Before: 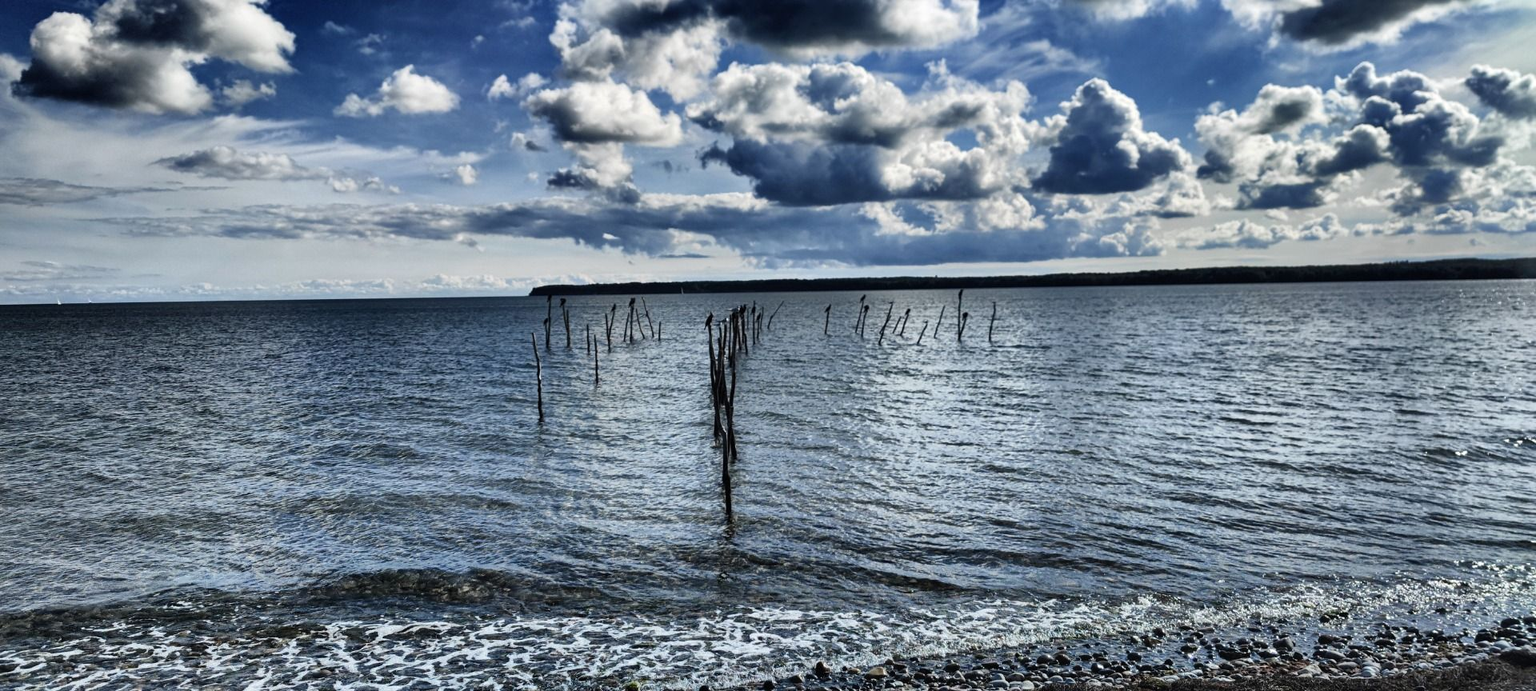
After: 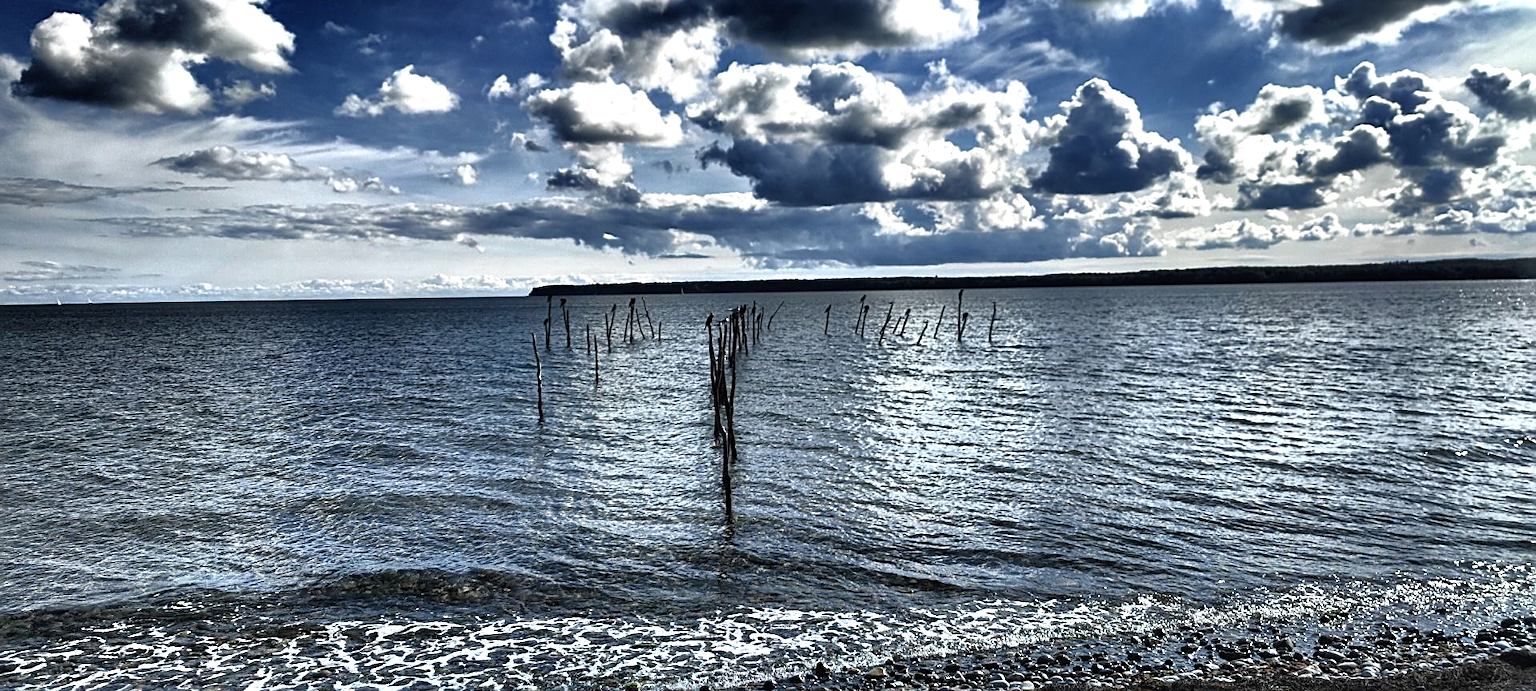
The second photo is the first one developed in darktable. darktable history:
tone equalizer: -8 EV 0.001 EV, -7 EV -0.002 EV, -6 EV 0.004 EV, -5 EV -0.058 EV, -4 EV -0.142 EV, -3 EV -0.181 EV, -2 EV 0.225 EV, -1 EV 0.723 EV, +0 EV 0.473 EV, edges refinement/feathering 500, mask exposure compensation -1.57 EV, preserve details no
sharpen: on, module defaults
